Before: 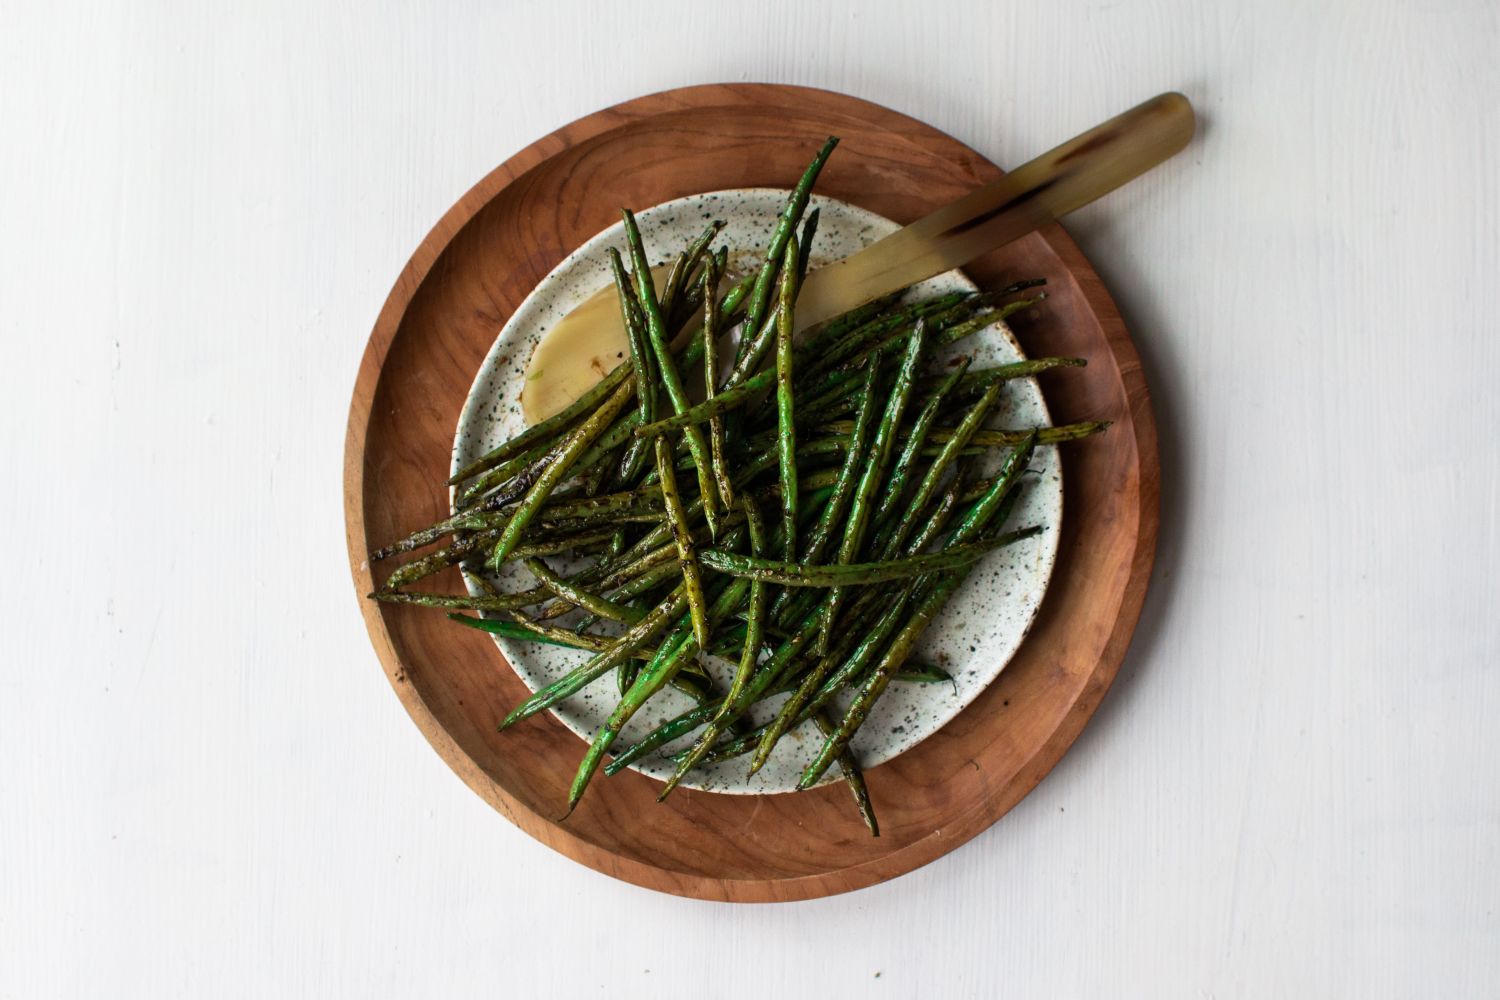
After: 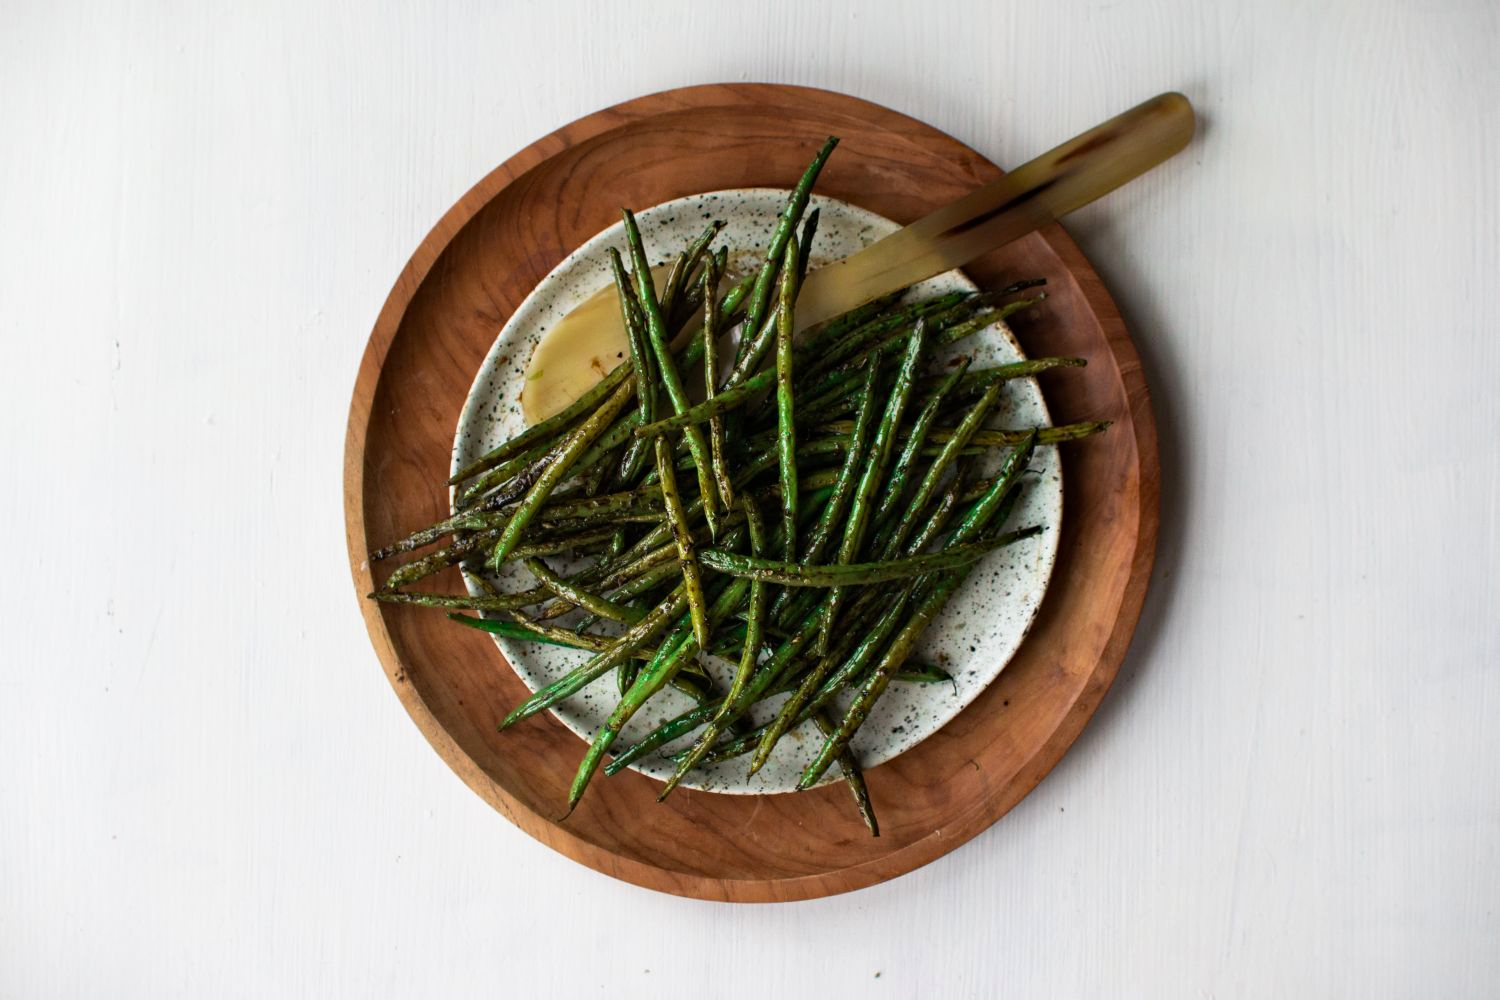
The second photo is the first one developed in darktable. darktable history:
haze removal: compatibility mode true, adaptive false
vignetting: fall-off start 100%, fall-off radius 71%, brightness -0.434, saturation -0.2, width/height ratio 1.178, dithering 8-bit output, unbound false
